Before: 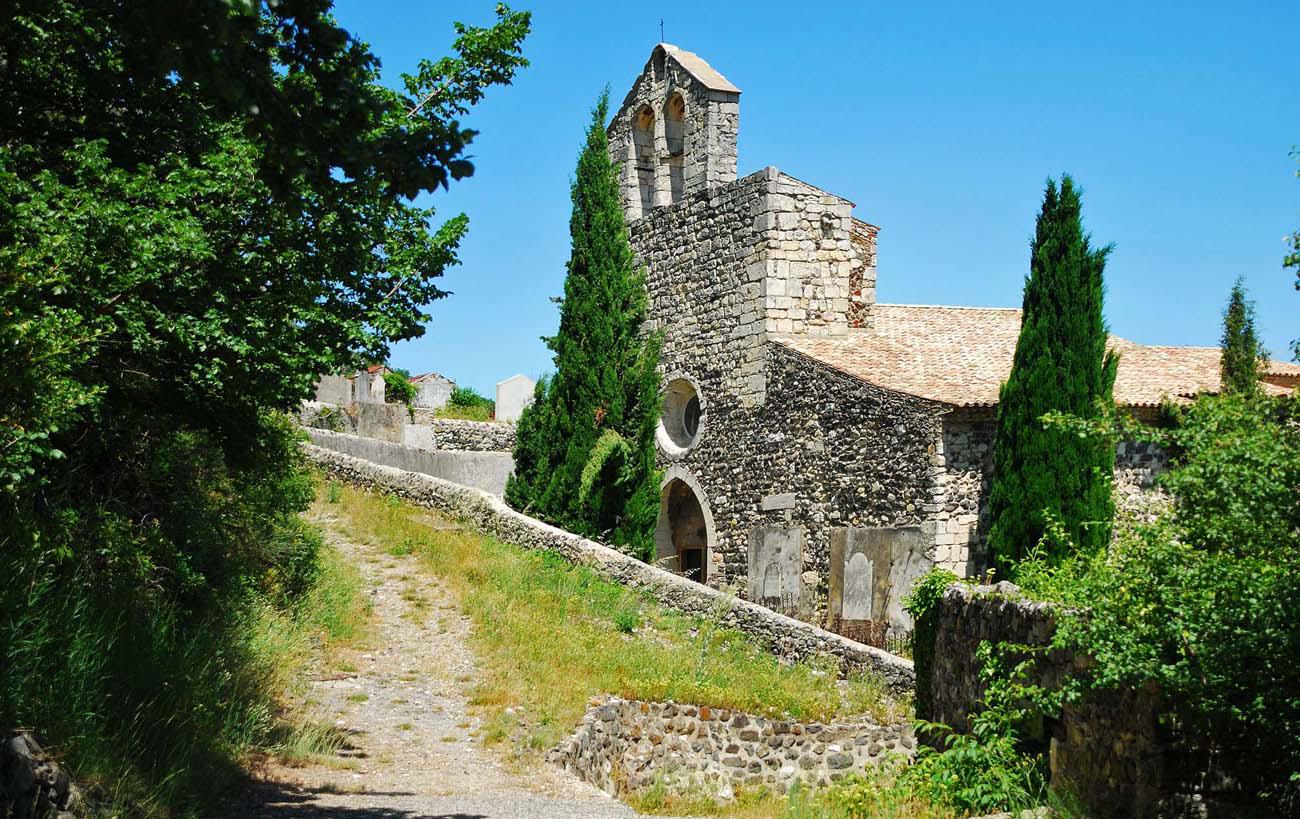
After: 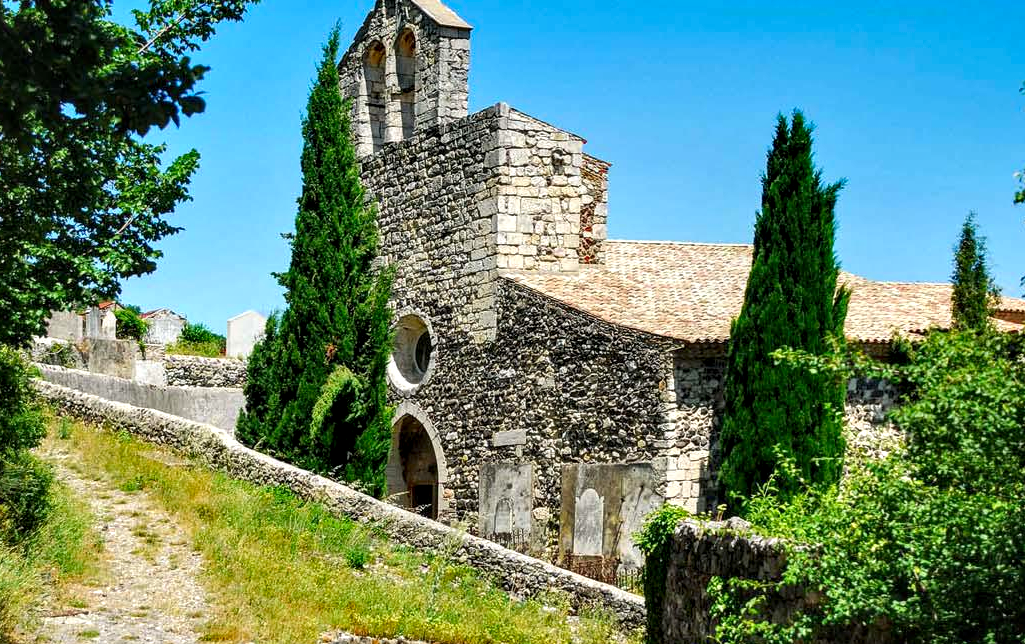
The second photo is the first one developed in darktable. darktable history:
local contrast: highlights 80%, shadows 57%, detail 175%, midtone range 0.602
contrast brightness saturation: contrast -0.19, saturation 0.19
tone equalizer: on, module defaults
crop and rotate: left 20.74%, top 7.912%, right 0.375%, bottom 13.378%
